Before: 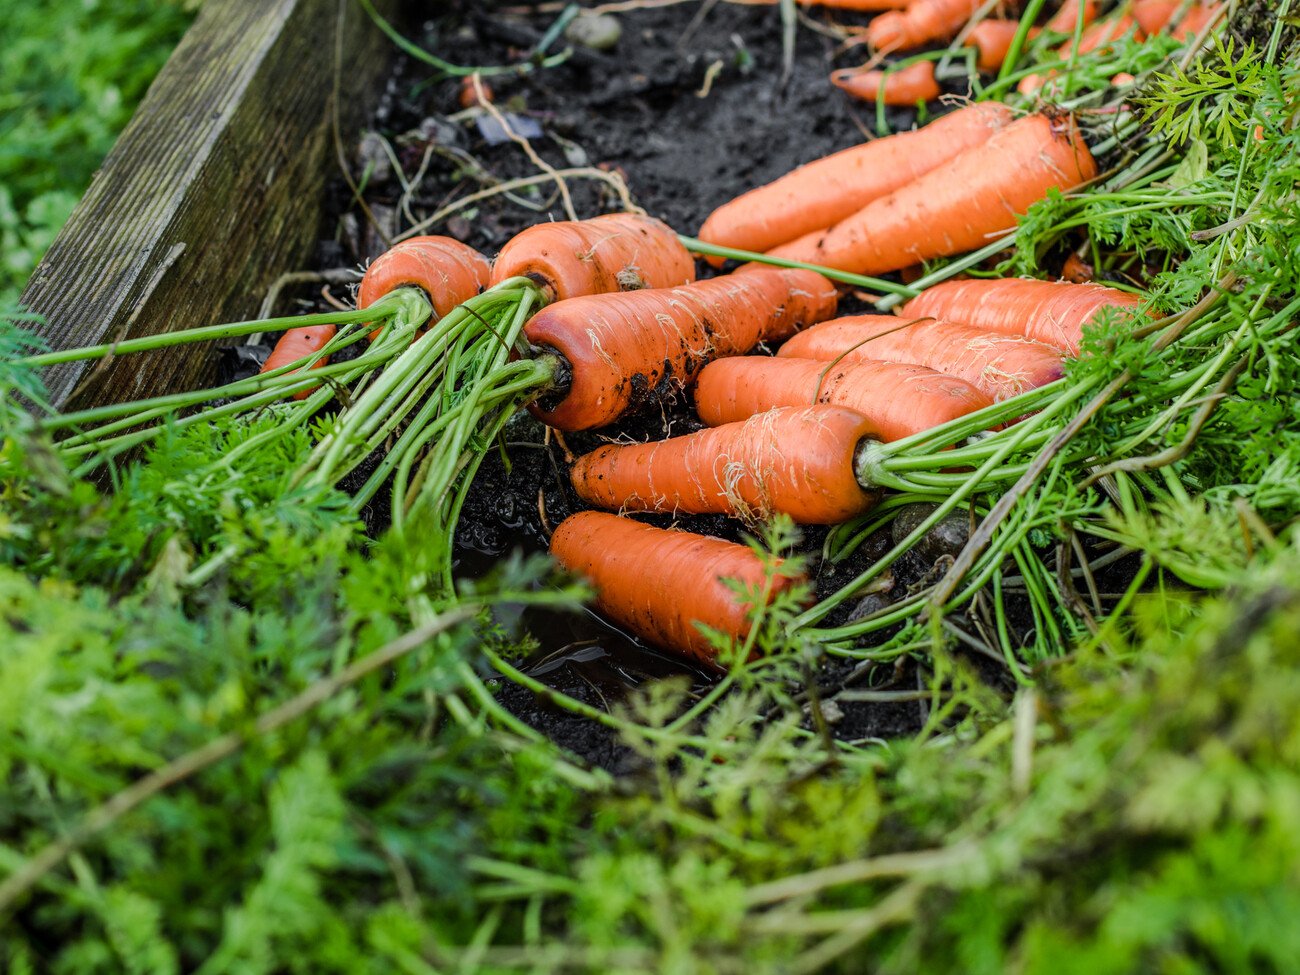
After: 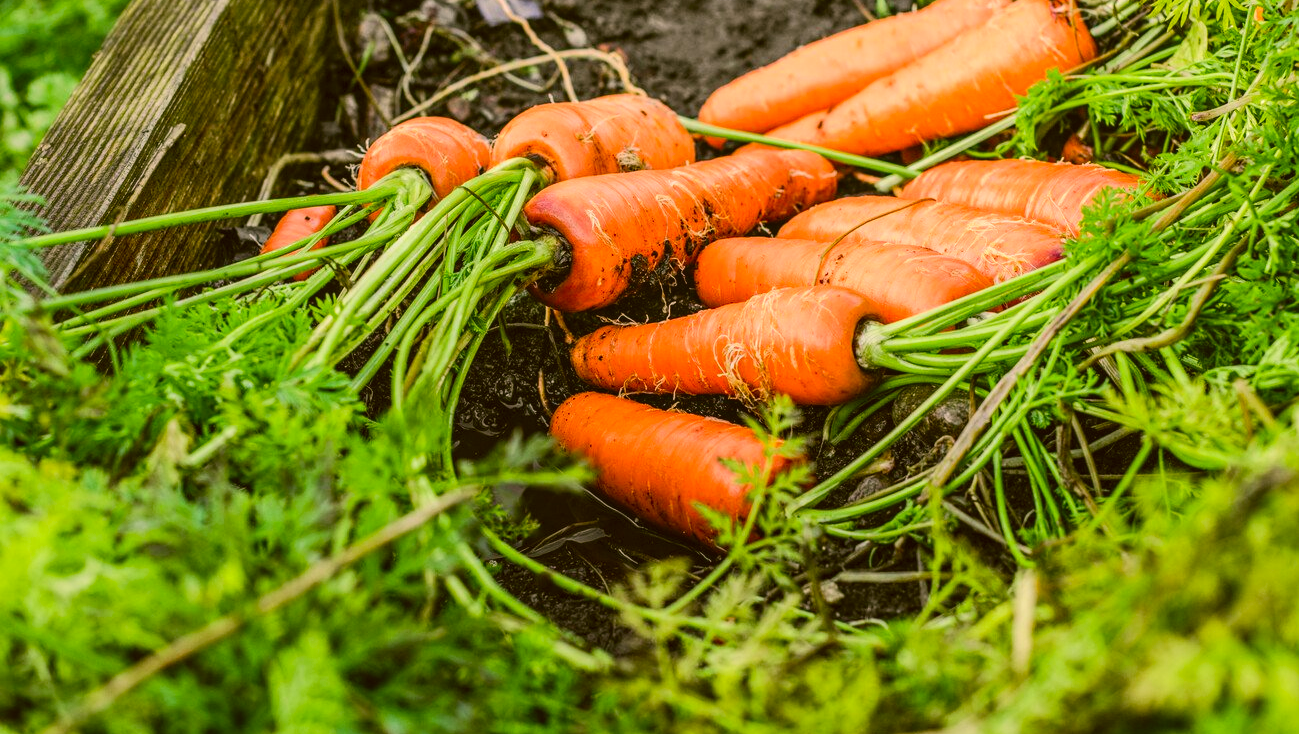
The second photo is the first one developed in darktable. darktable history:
contrast brightness saturation: contrast 0.197, brightness 0.167, saturation 0.23
crop and rotate: top 12.344%, bottom 12.274%
color correction: highlights a* 8.71, highlights b* 15.19, shadows a* -0.643, shadows b* 26.24
local contrast: detail 110%
